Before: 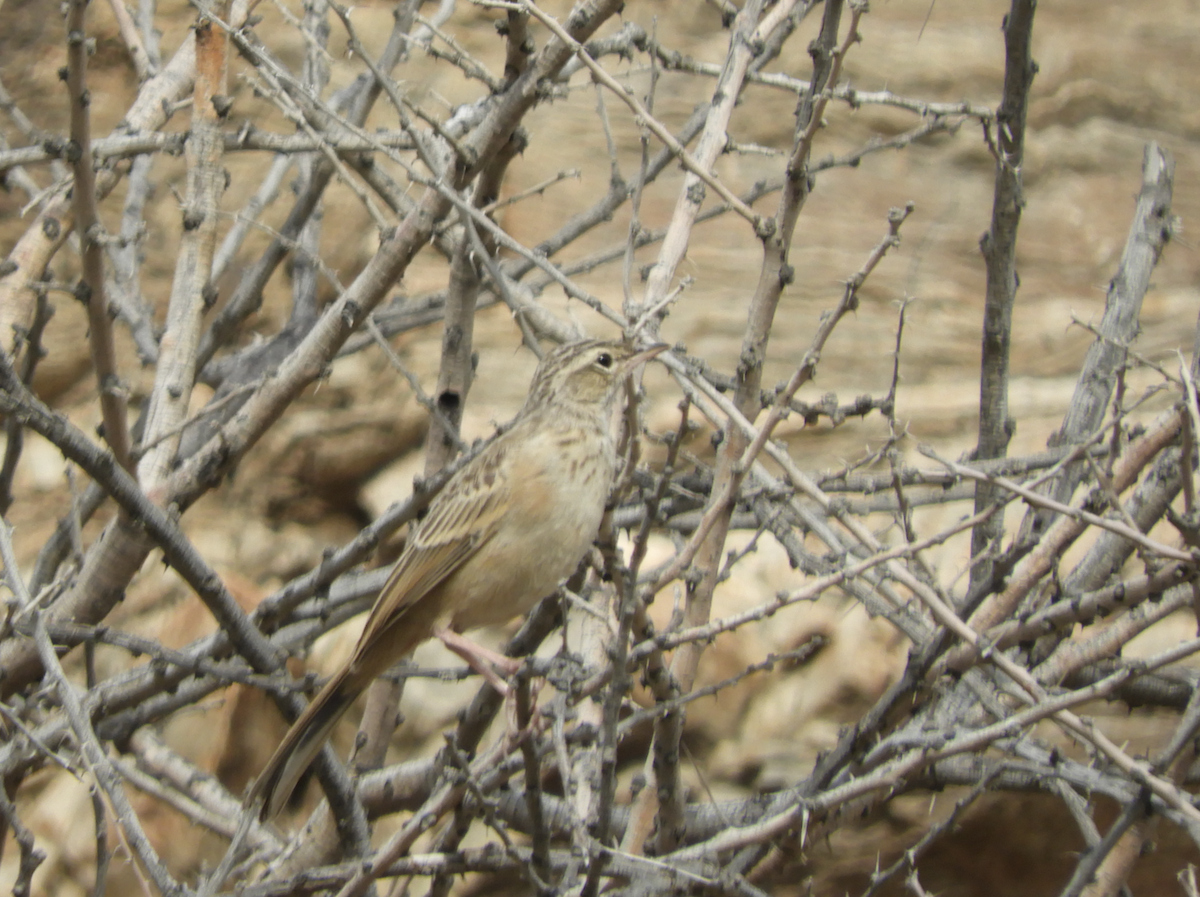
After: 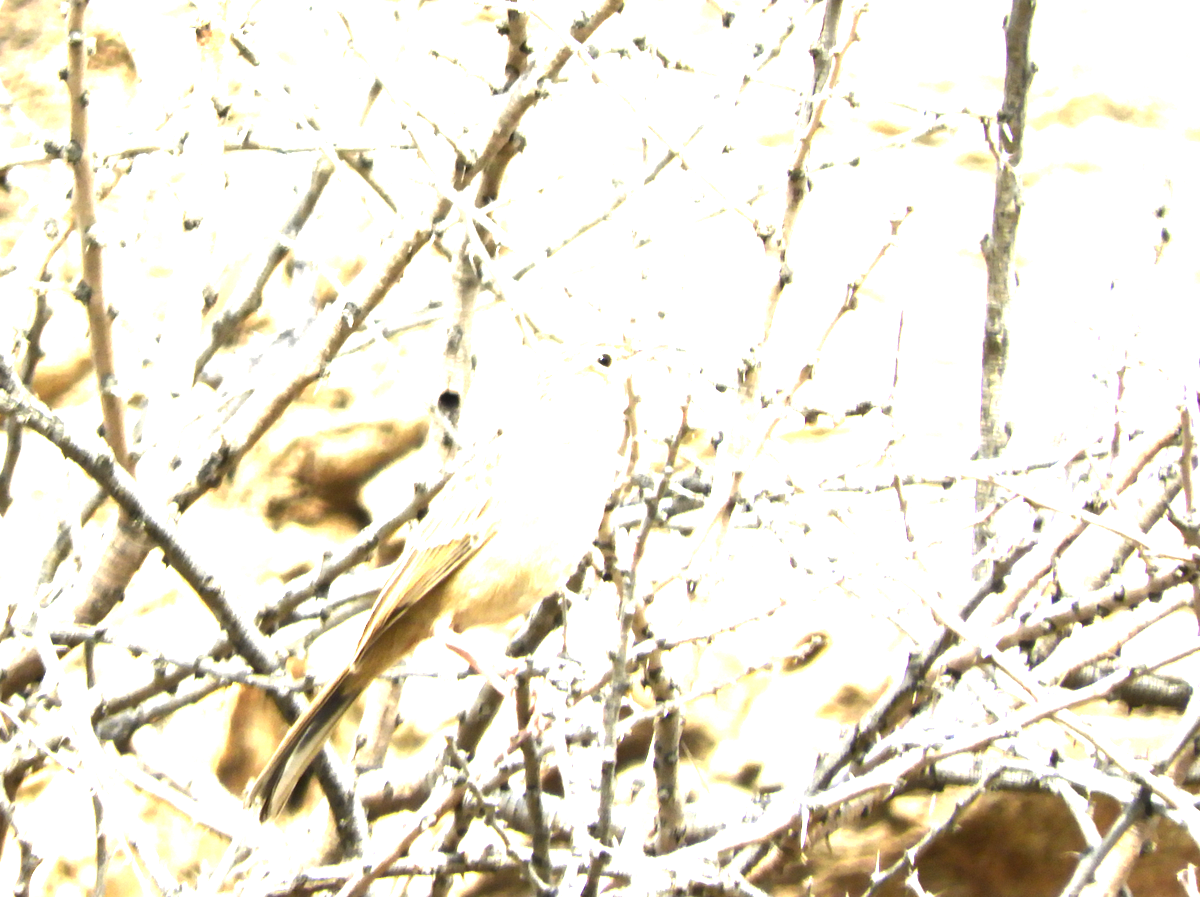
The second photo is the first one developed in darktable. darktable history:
tone equalizer: -8 EV -0.783 EV, -7 EV -0.709 EV, -6 EV -0.6 EV, -5 EV -0.382 EV, -3 EV 0.378 EV, -2 EV 0.6 EV, -1 EV 0.675 EV, +0 EV 0.739 EV
contrast brightness saturation: brightness -0.249, saturation 0.195
exposure: exposure 1.995 EV, compensate highlight preservation false
